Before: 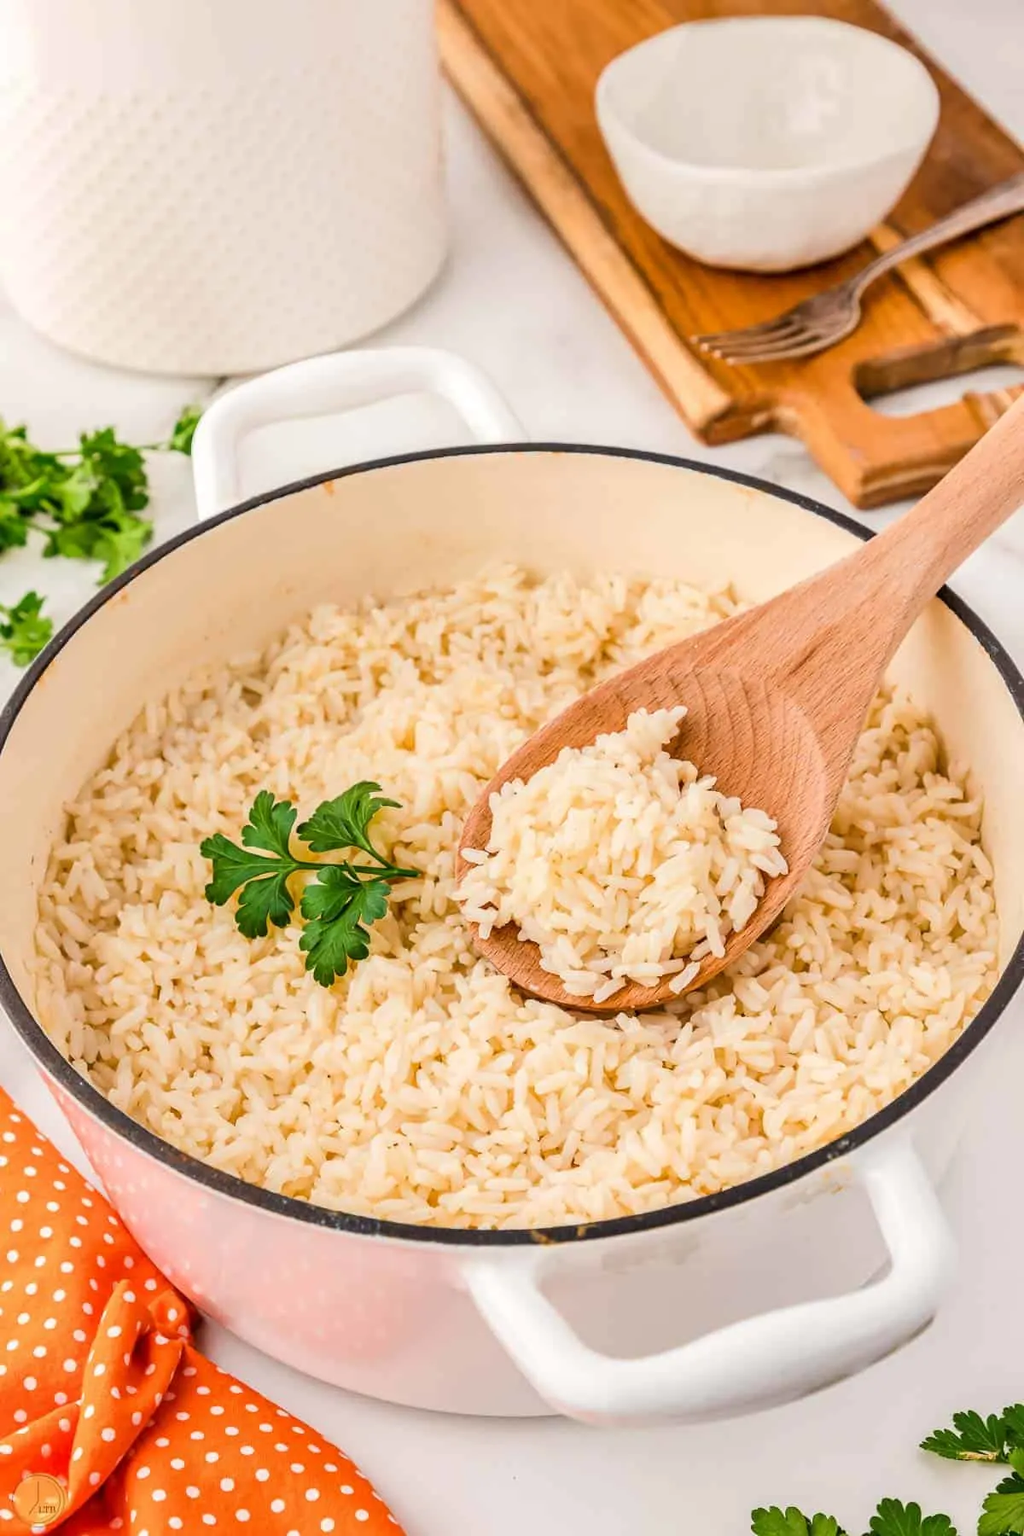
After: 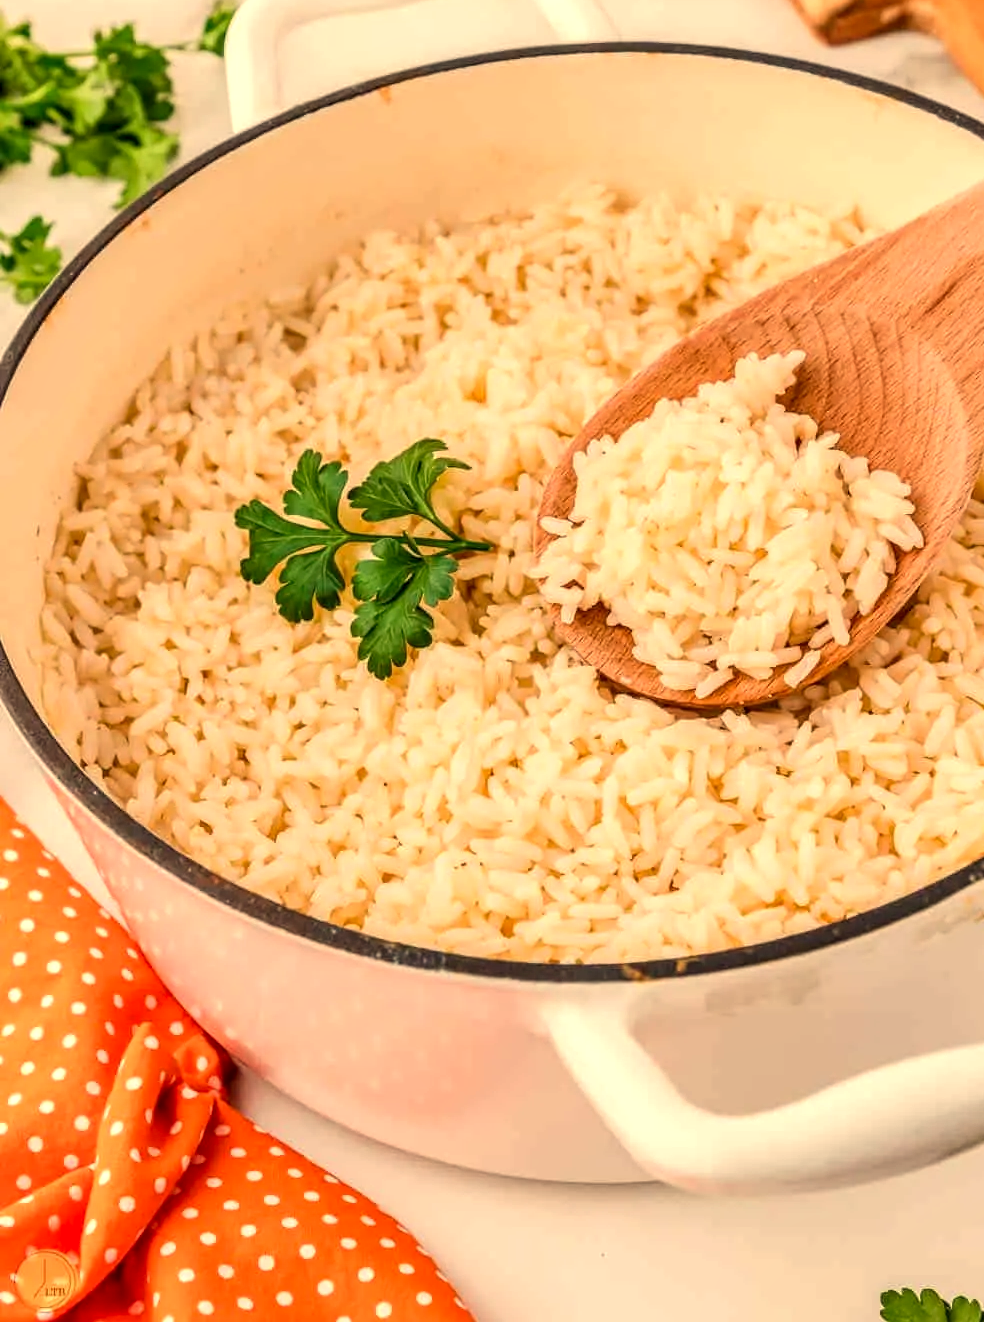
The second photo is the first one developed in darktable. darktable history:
white balance: red 1.123, blue 0.83
local contrast: detail 130%
crop: top 26.531%, right 17.959%
